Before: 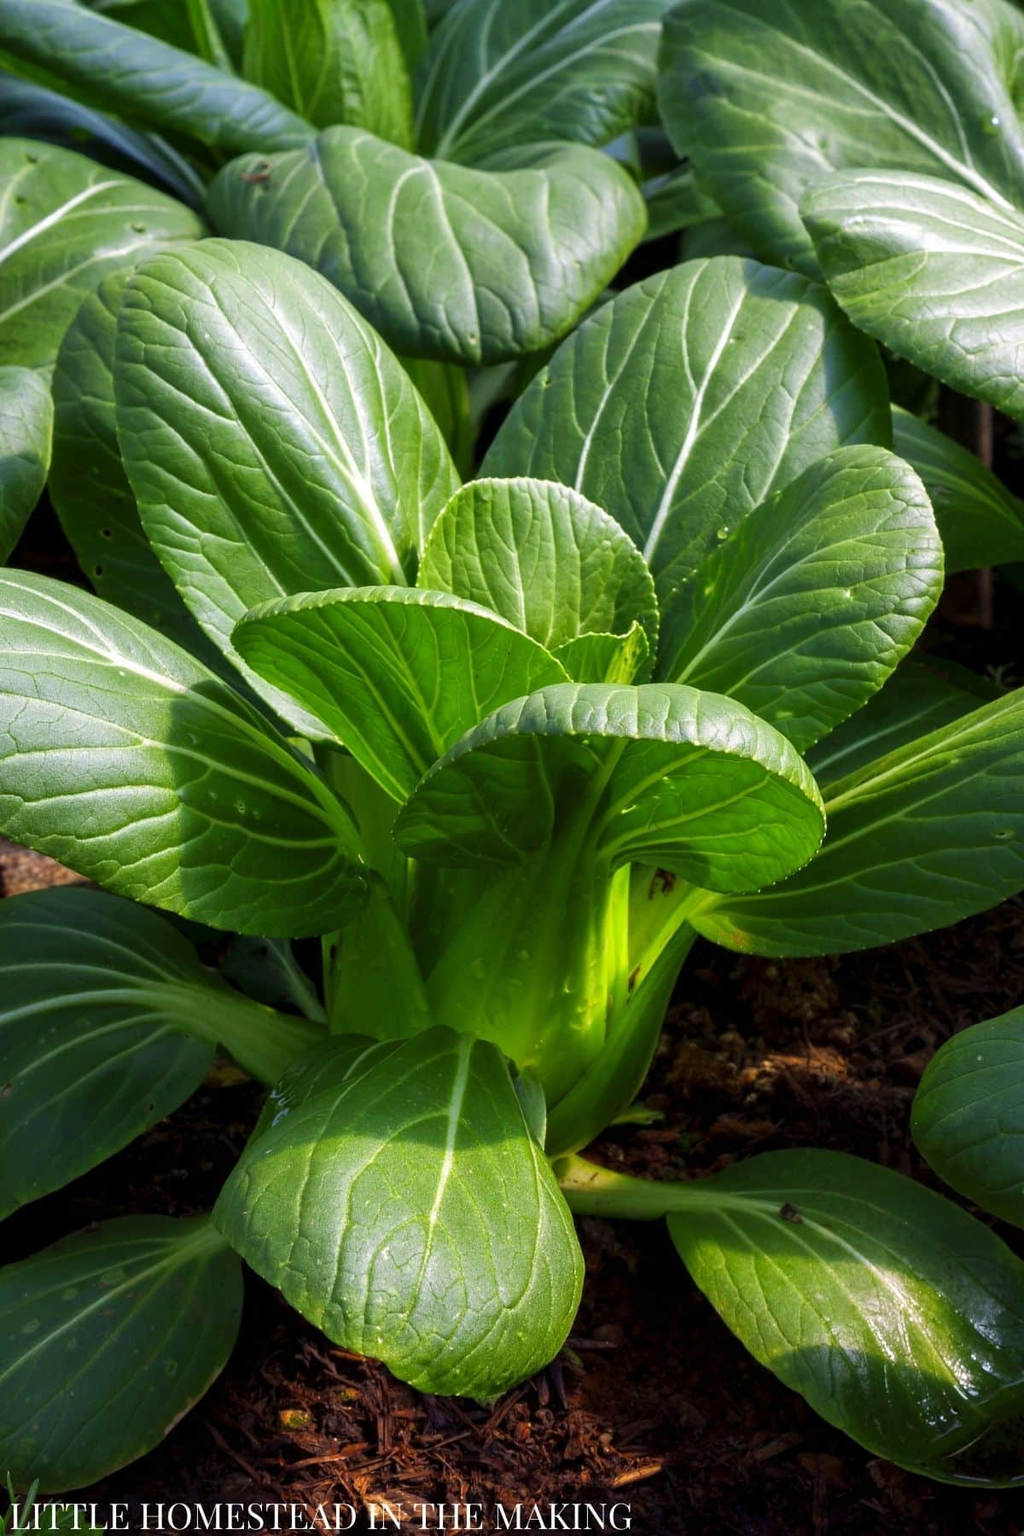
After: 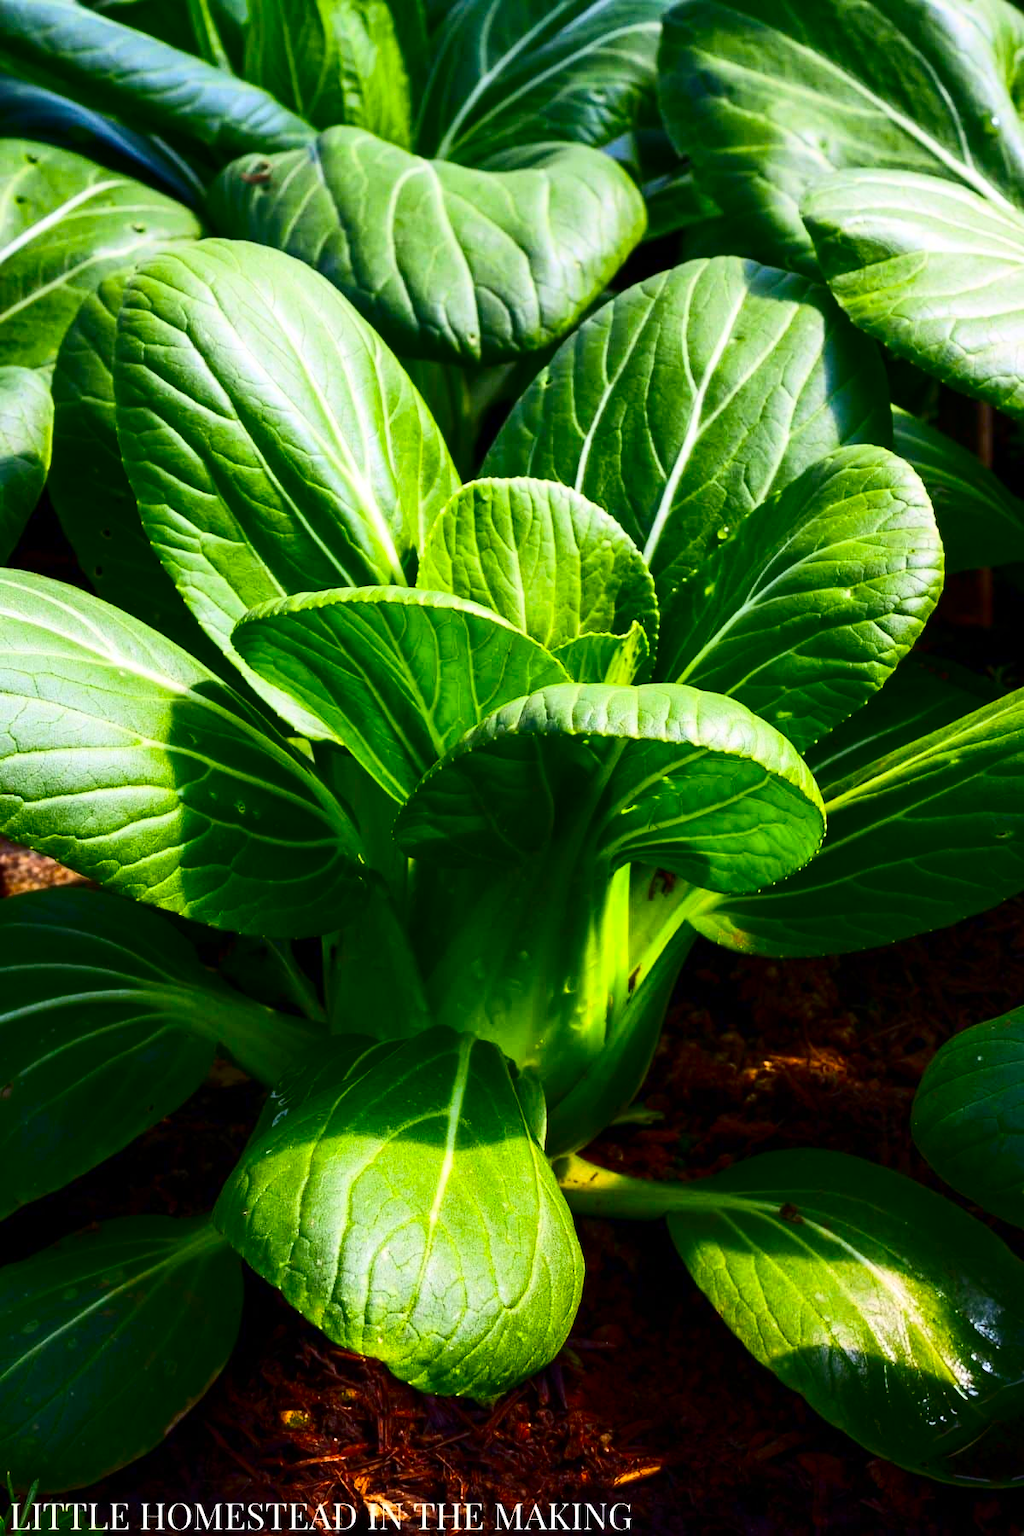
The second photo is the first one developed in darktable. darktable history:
contrast brightness saturation: contrast 0.404, brightness 0.046, saturation 0.254
color balance rgb: linear chroma grading › shadows 9.338%, linear chroma grading › highlights 9.194%, linear chroma grading › global chroma 14.874%, linear chroma grading › mid-tones 14.644%, perceptual saturation grading › global saturation 0.157%, global vibrance 2.445%
